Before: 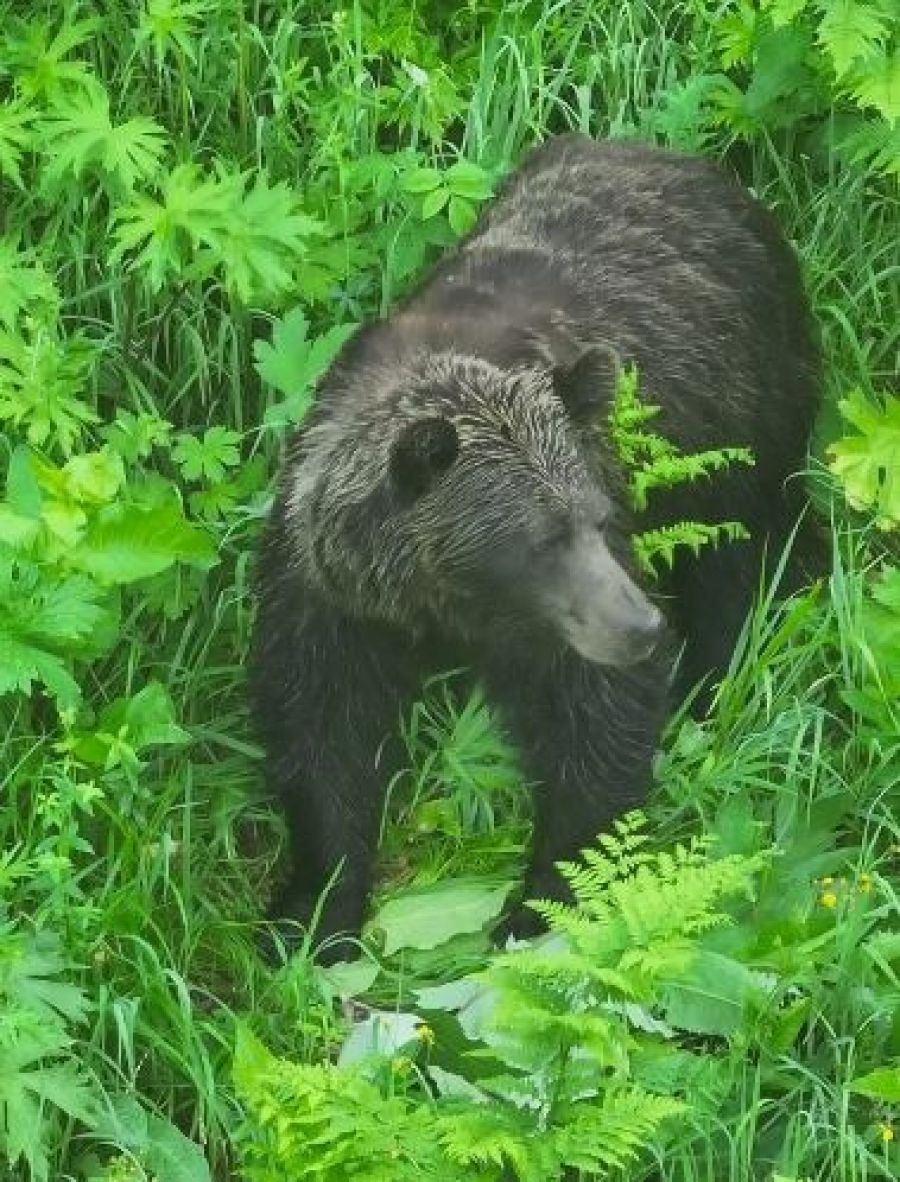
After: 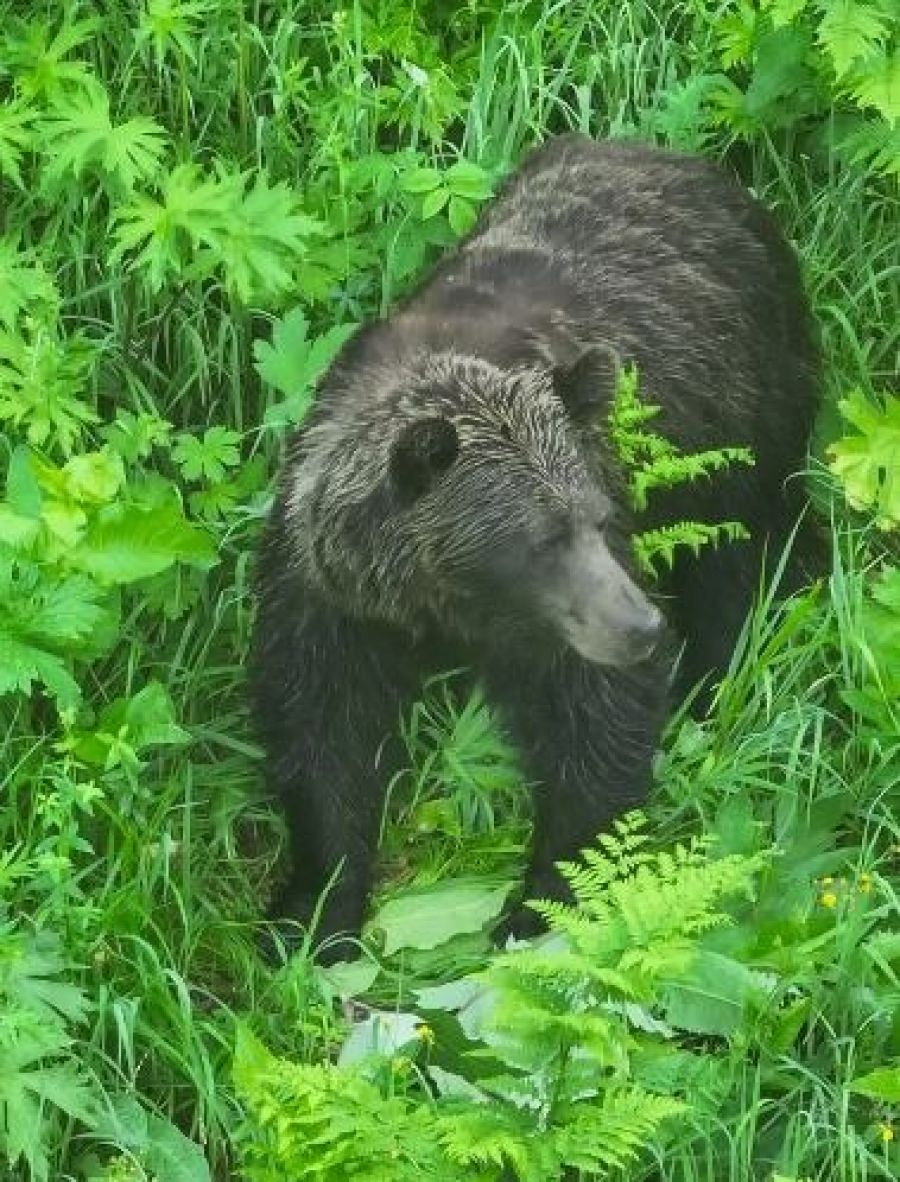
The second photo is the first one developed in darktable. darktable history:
local contrast: highlights 102%, shadows 100%, detail 119%, midtone range 0.2
